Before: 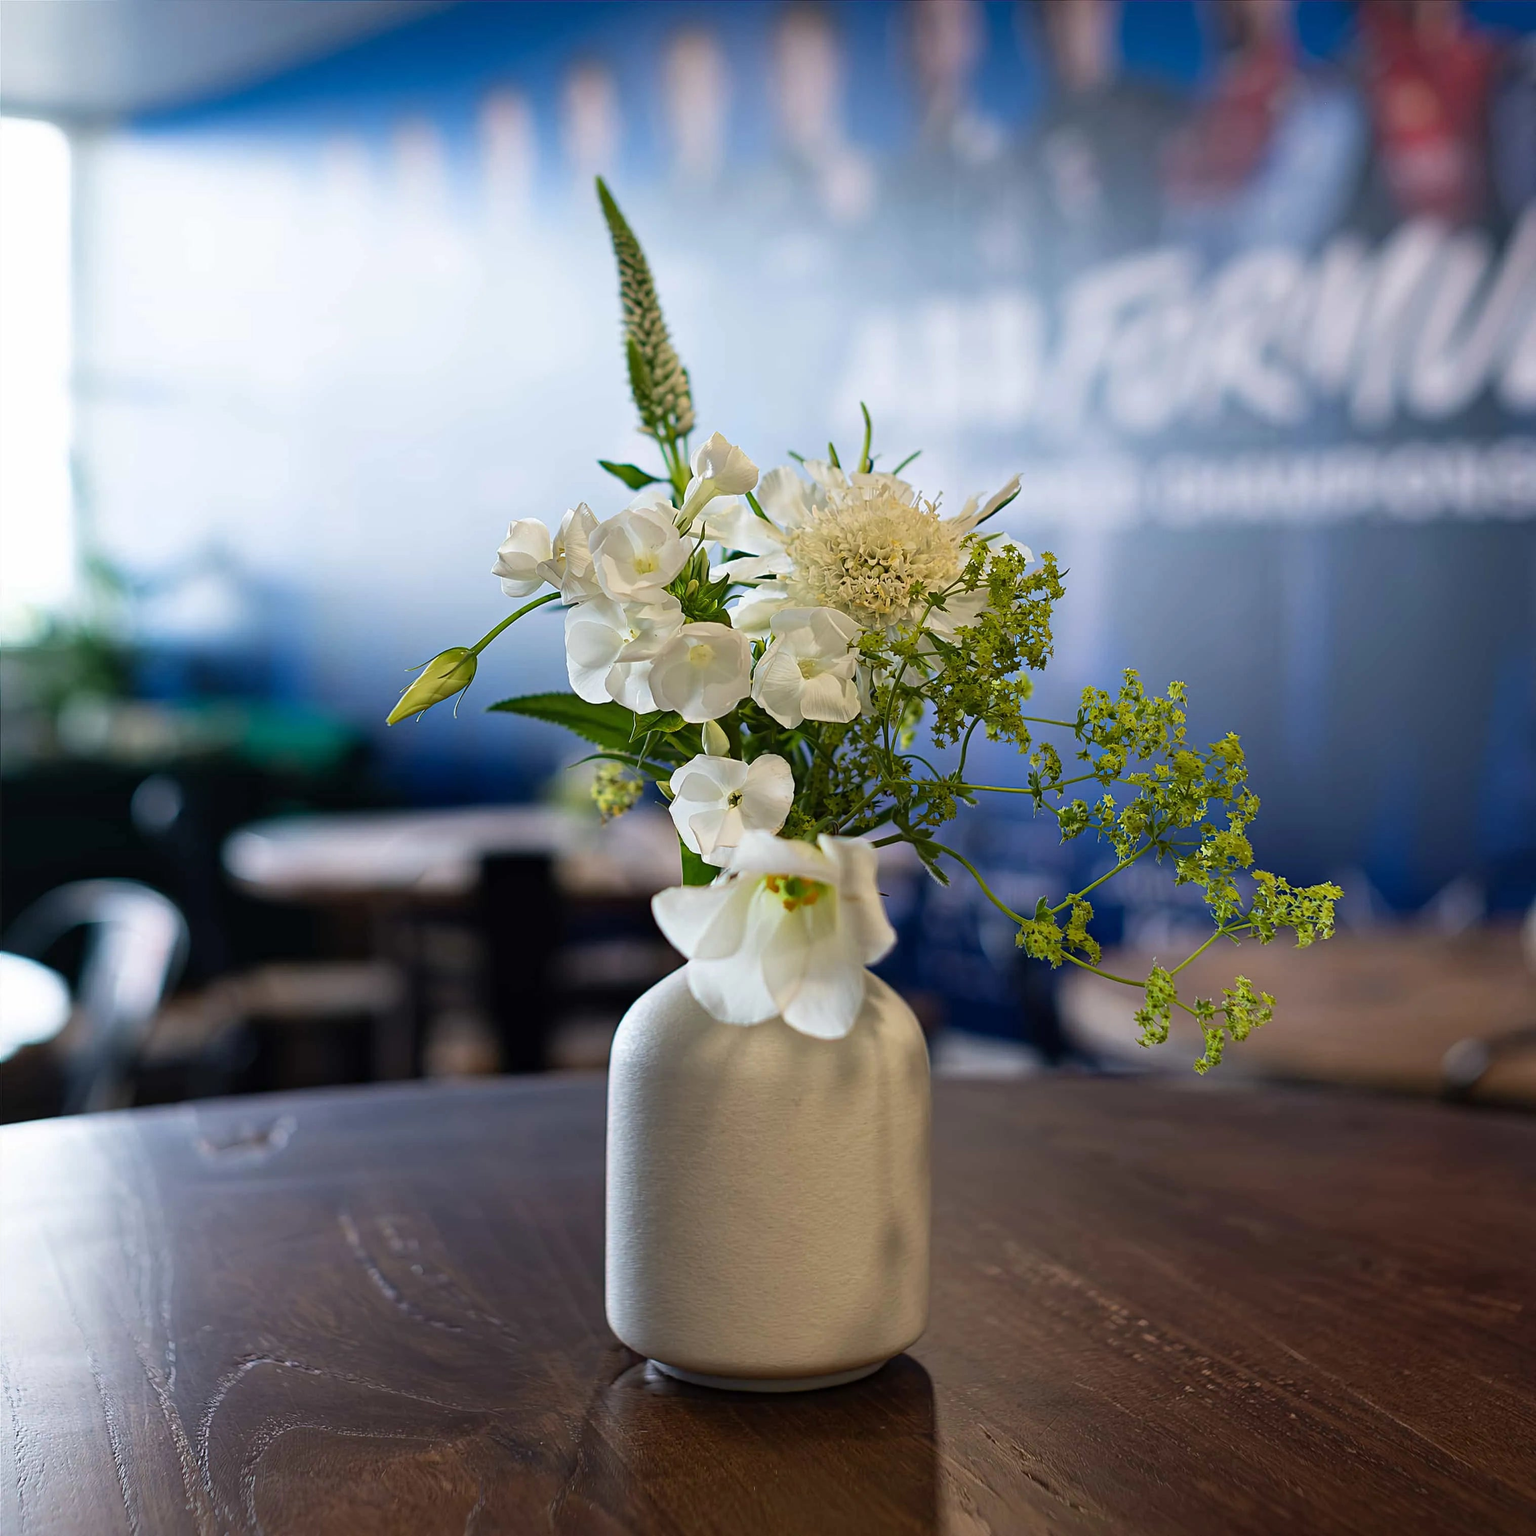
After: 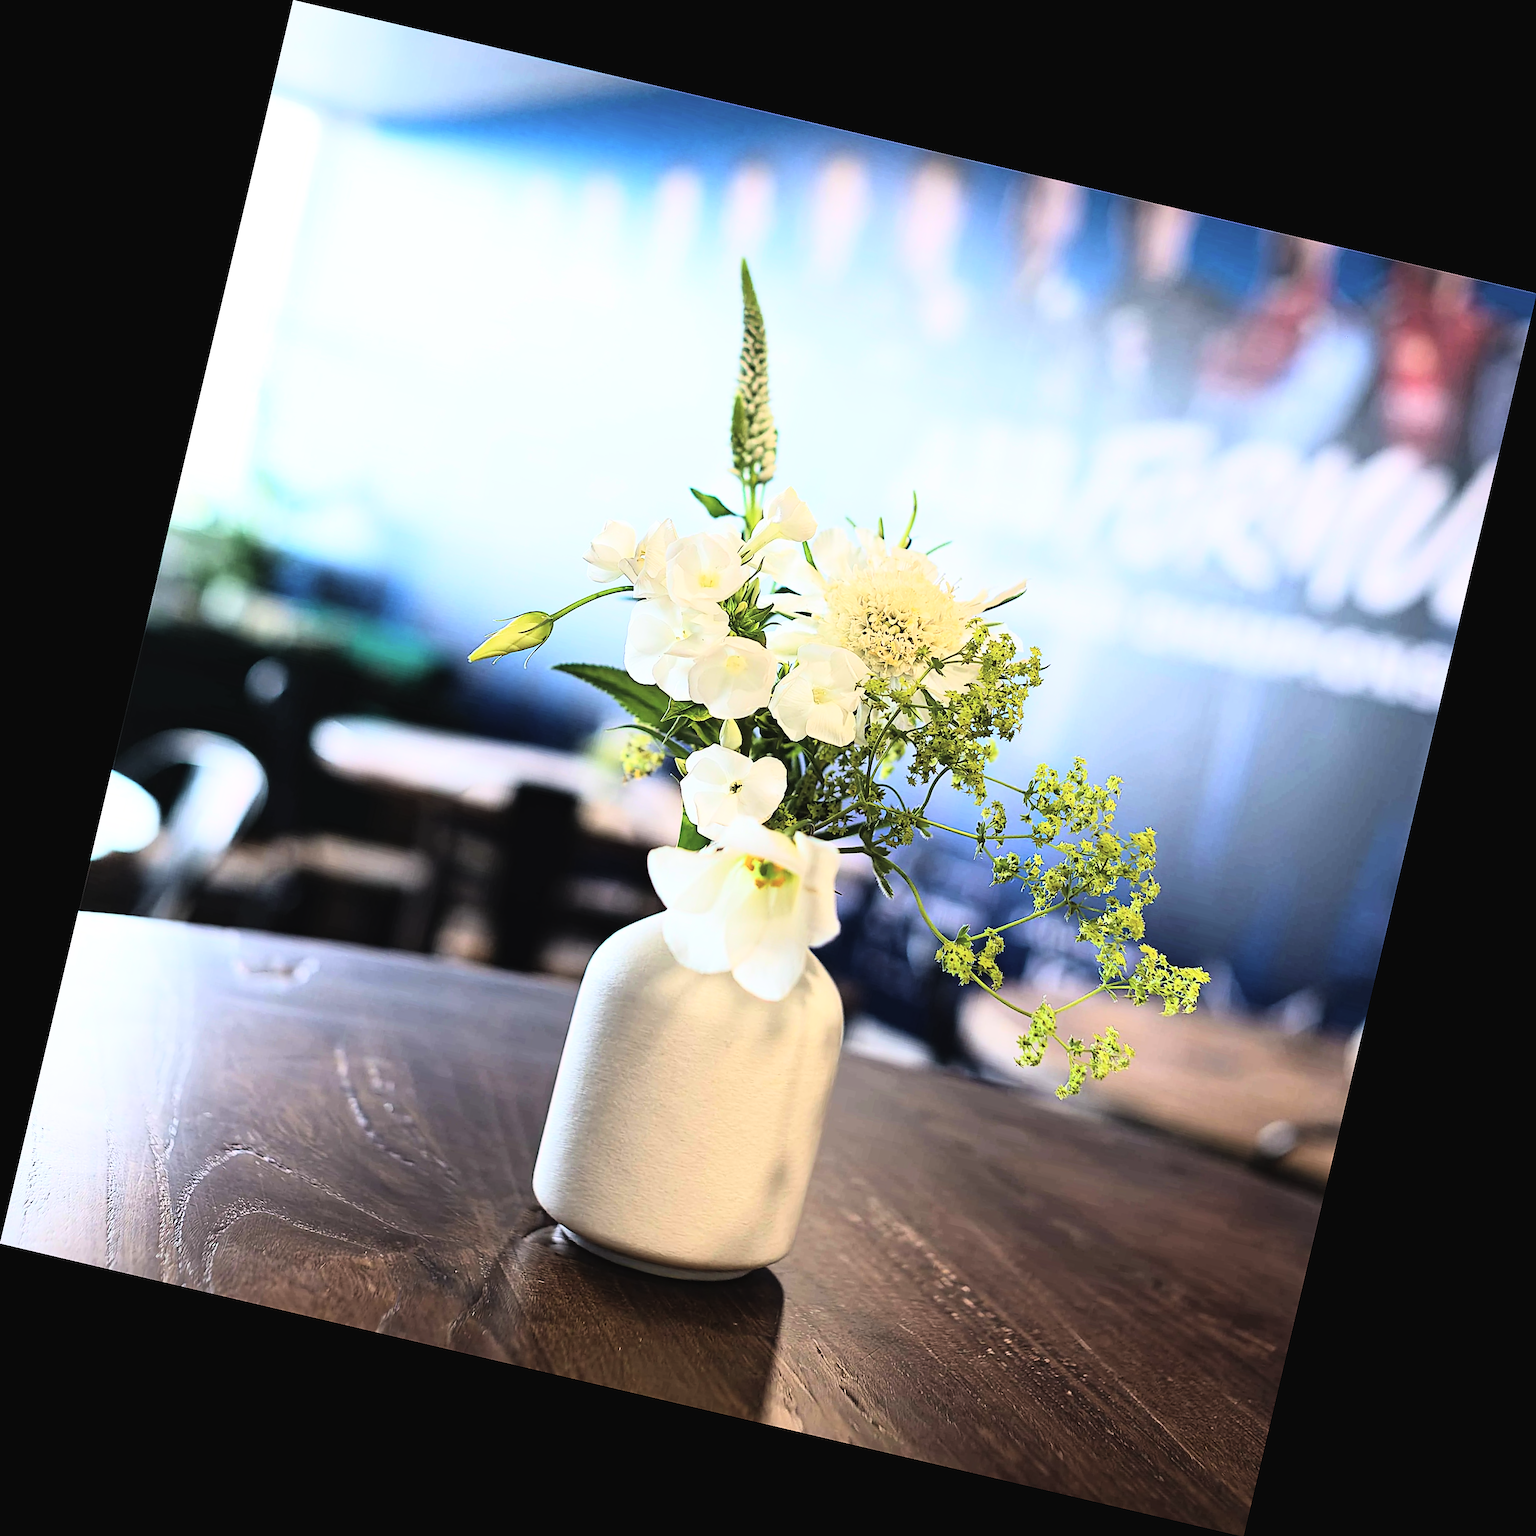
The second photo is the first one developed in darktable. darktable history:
rgb curve: curves: ch0 [(0, 0) (0.21, 0.15) (0.24, 0.21) (0.5, 0.75) (0.75, 0.96) (0.89, 0.99) (1, 1)]; ch1 [(0, 0.02) (0.21, 0.13) (0.25, 0.2) (0.5, 0.67) (0.75, 0.9) (0.89, 0.97) (1, 1)]; ch2 [(0, 0.02) (0.21, 0.13) (0.25, 0.2) (0.5, 0.67) (0.75, 0.9) (0.89, 0.97) (1, 1)], compensate middle gray true
color balance: lift [1.007, 1, 1, 1], gamma [1.097, 1, 1, 1]
rotate and perspective: rotation 13.27°, automatic cropping off
sharpen: on, module defaults
